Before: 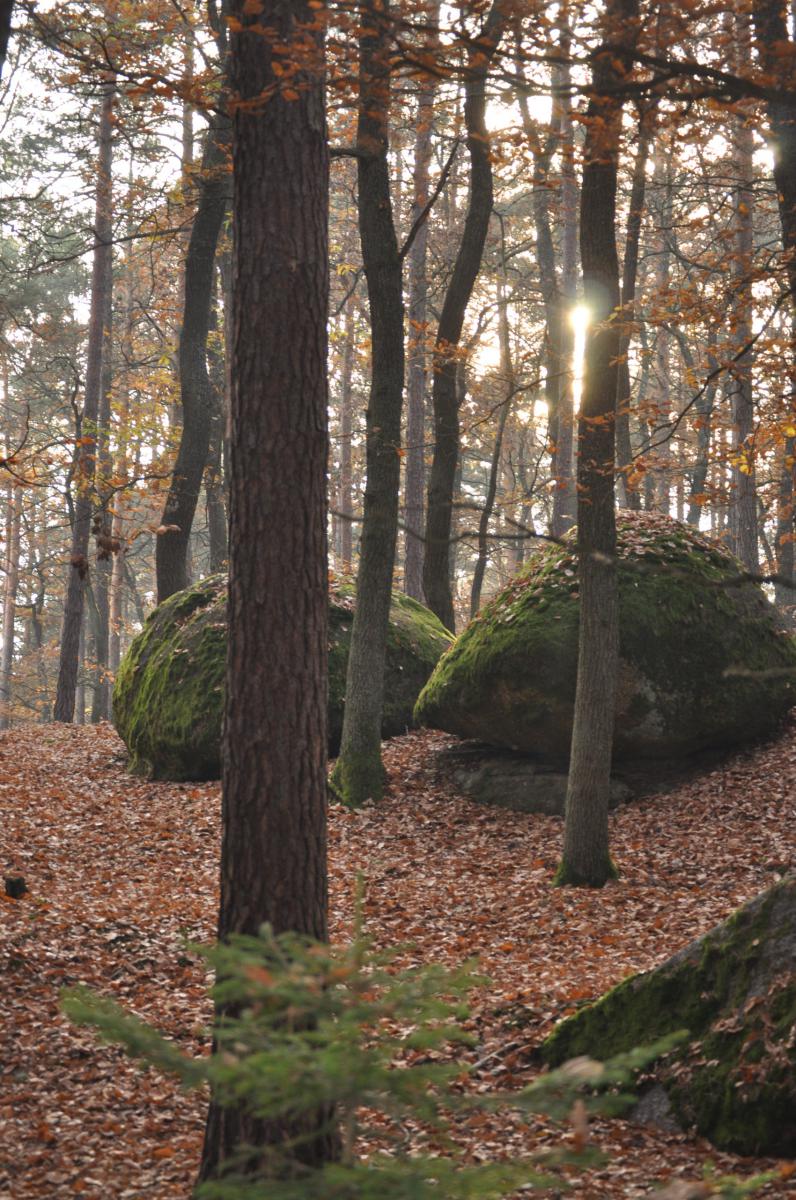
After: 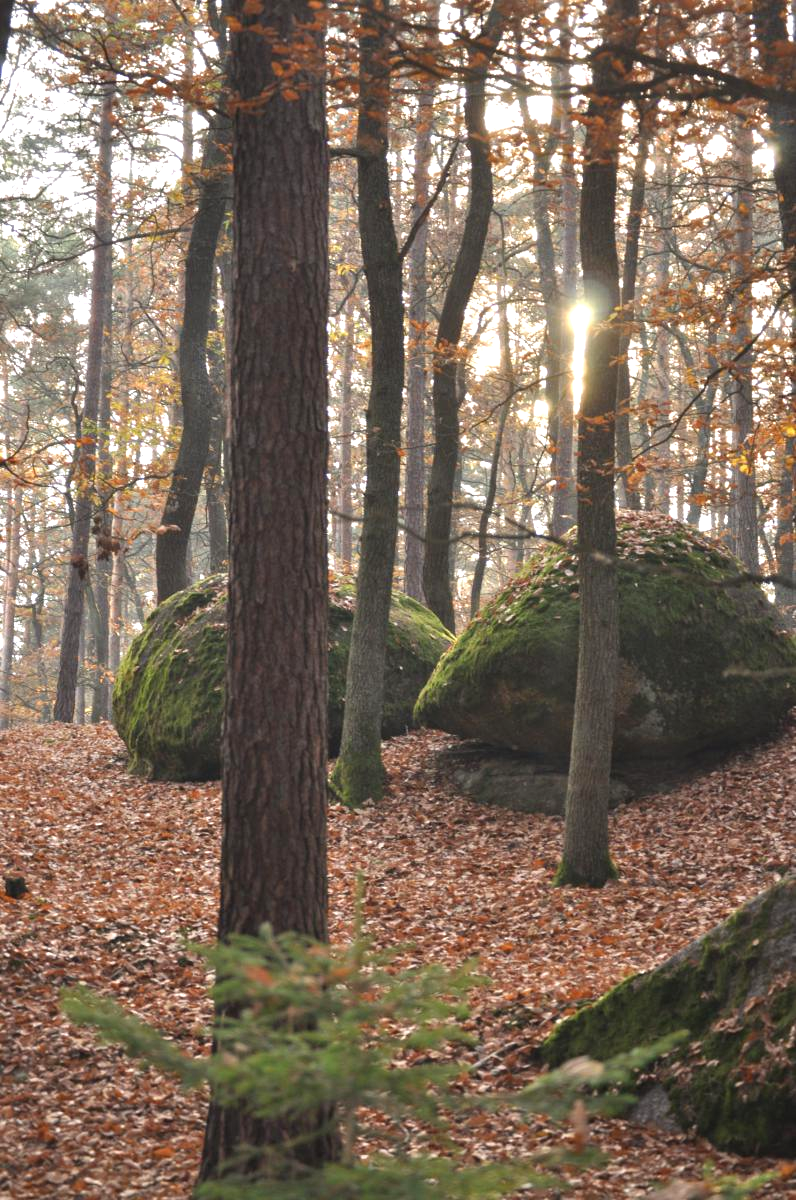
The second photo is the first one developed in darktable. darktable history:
exposure: exposure 0.549 EV, compensate highlight preservation false
